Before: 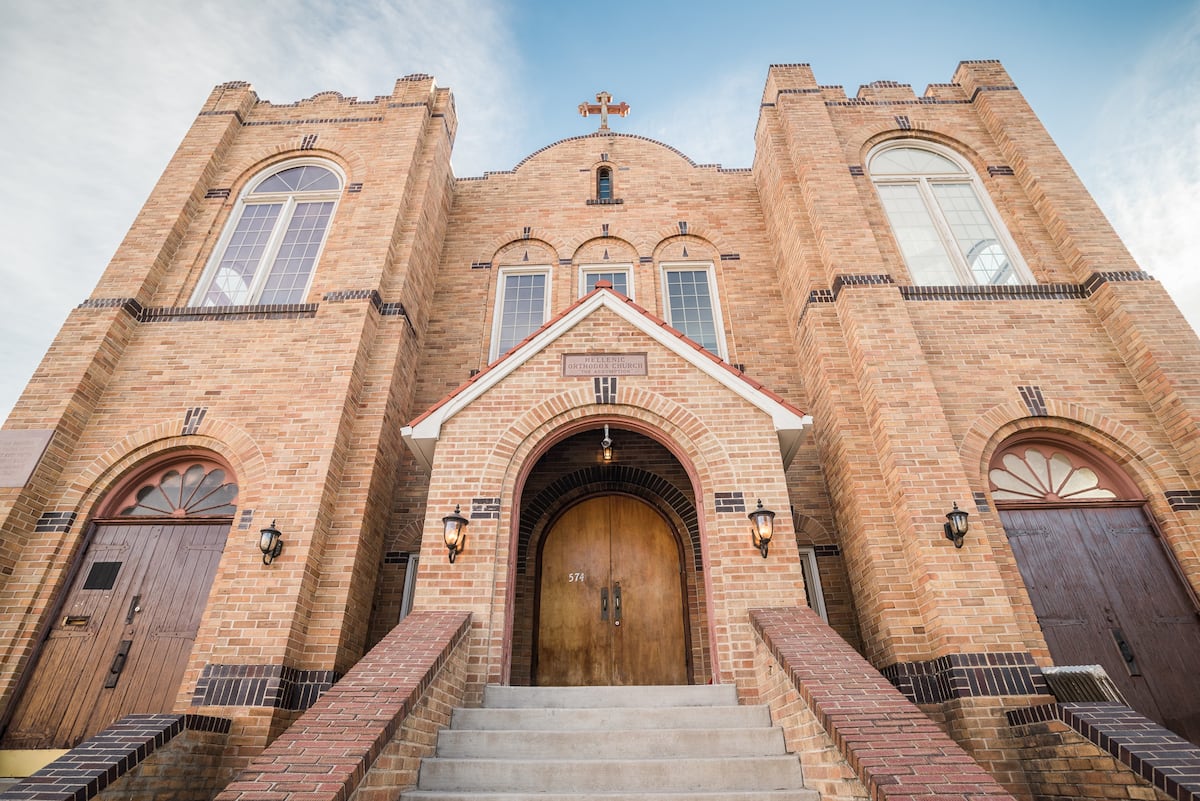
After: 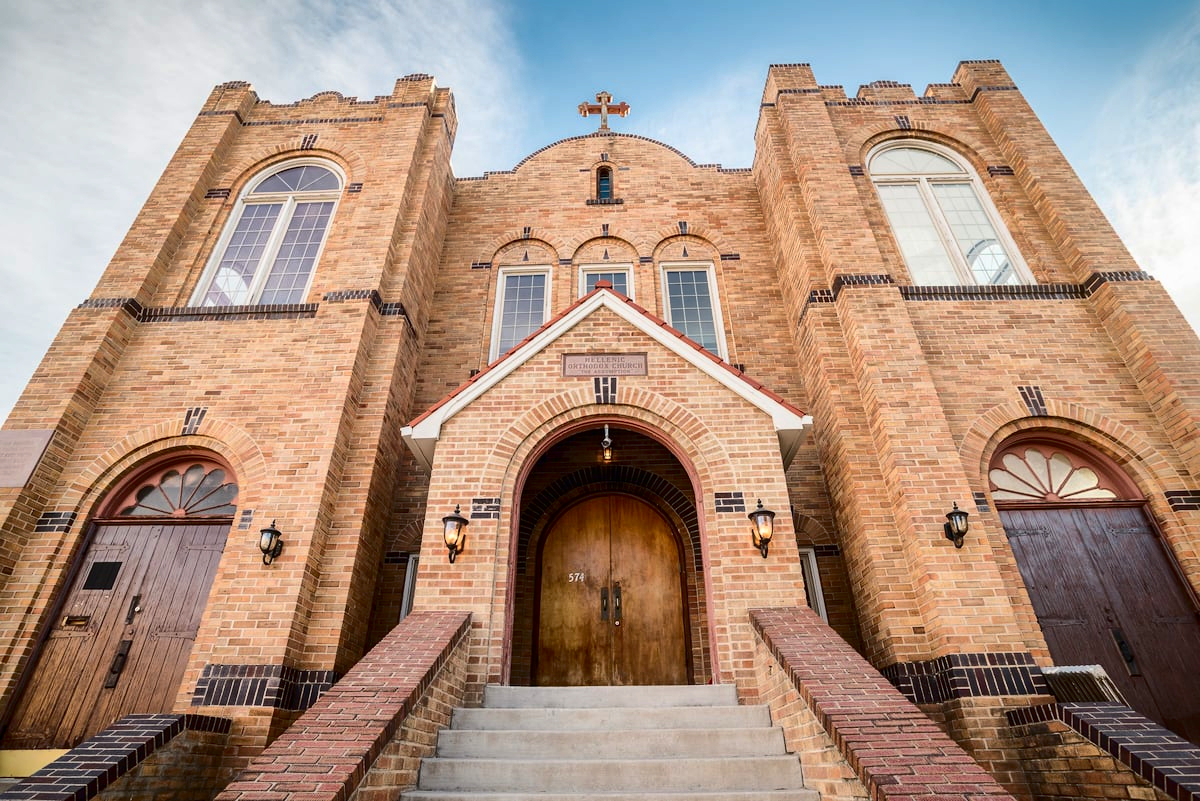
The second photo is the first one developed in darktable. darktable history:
shadows and highlights: shadows 40, highlights -60
contrast brightness saturation: contrast 0.32, brightness -0.08, saturation 0.17
